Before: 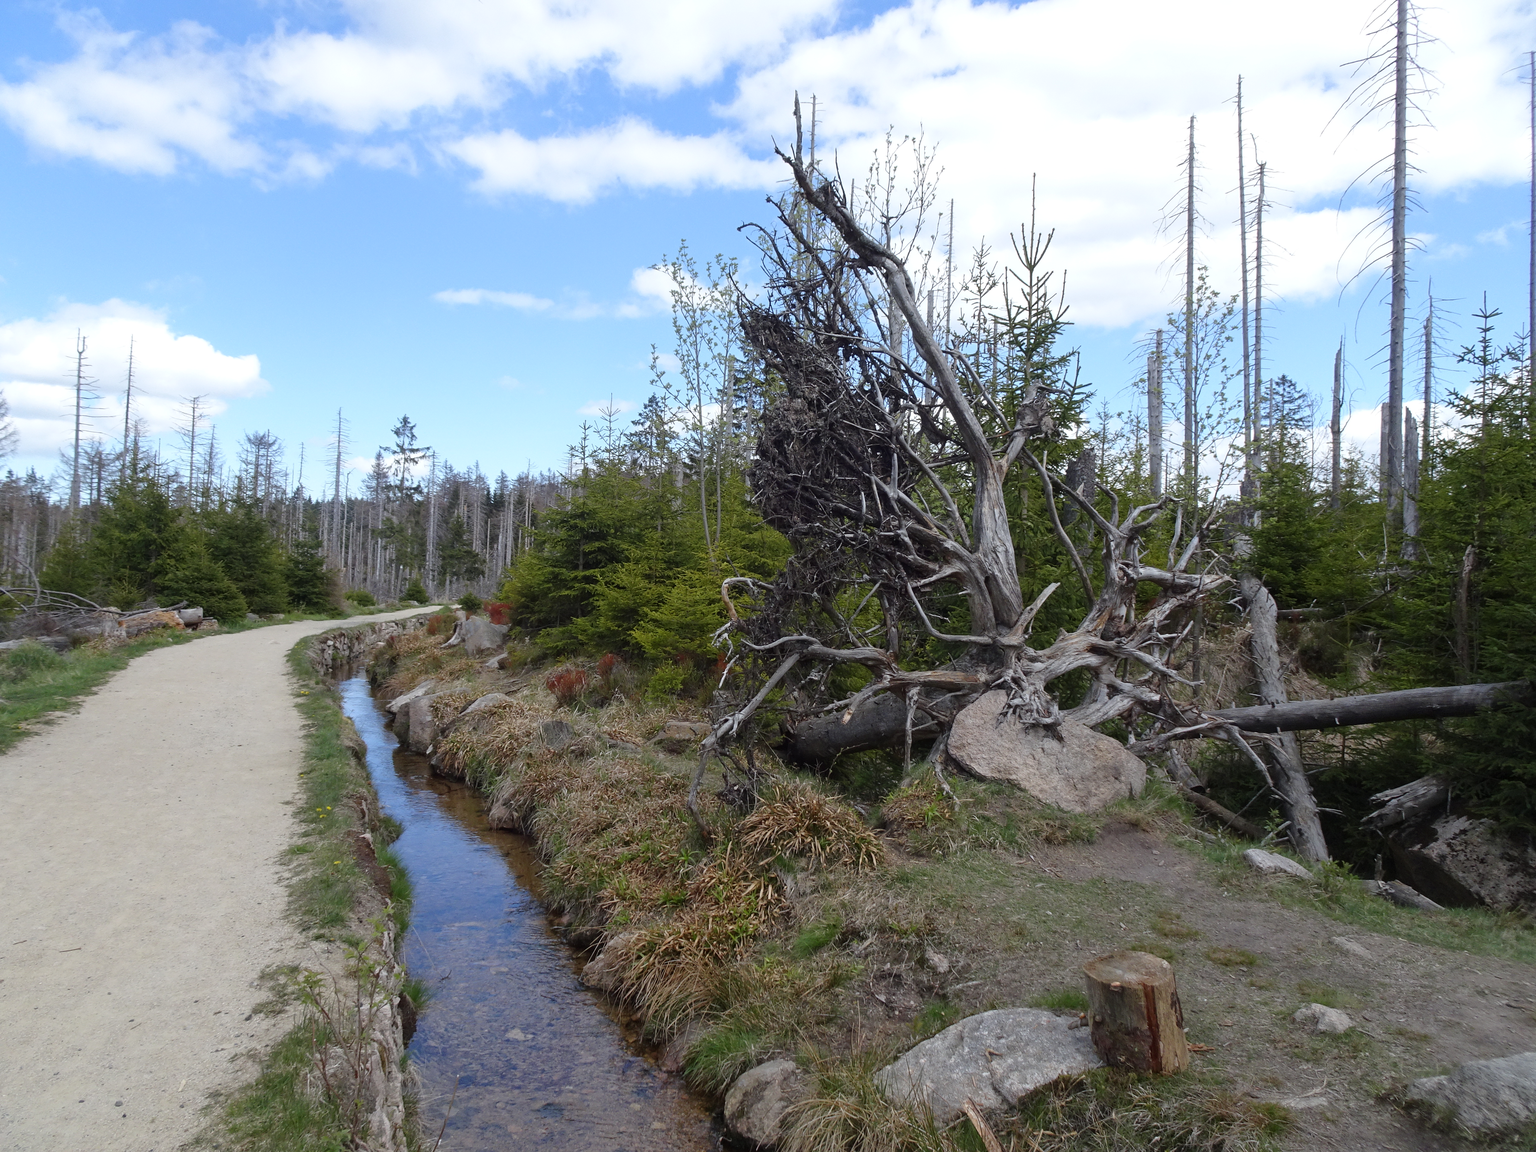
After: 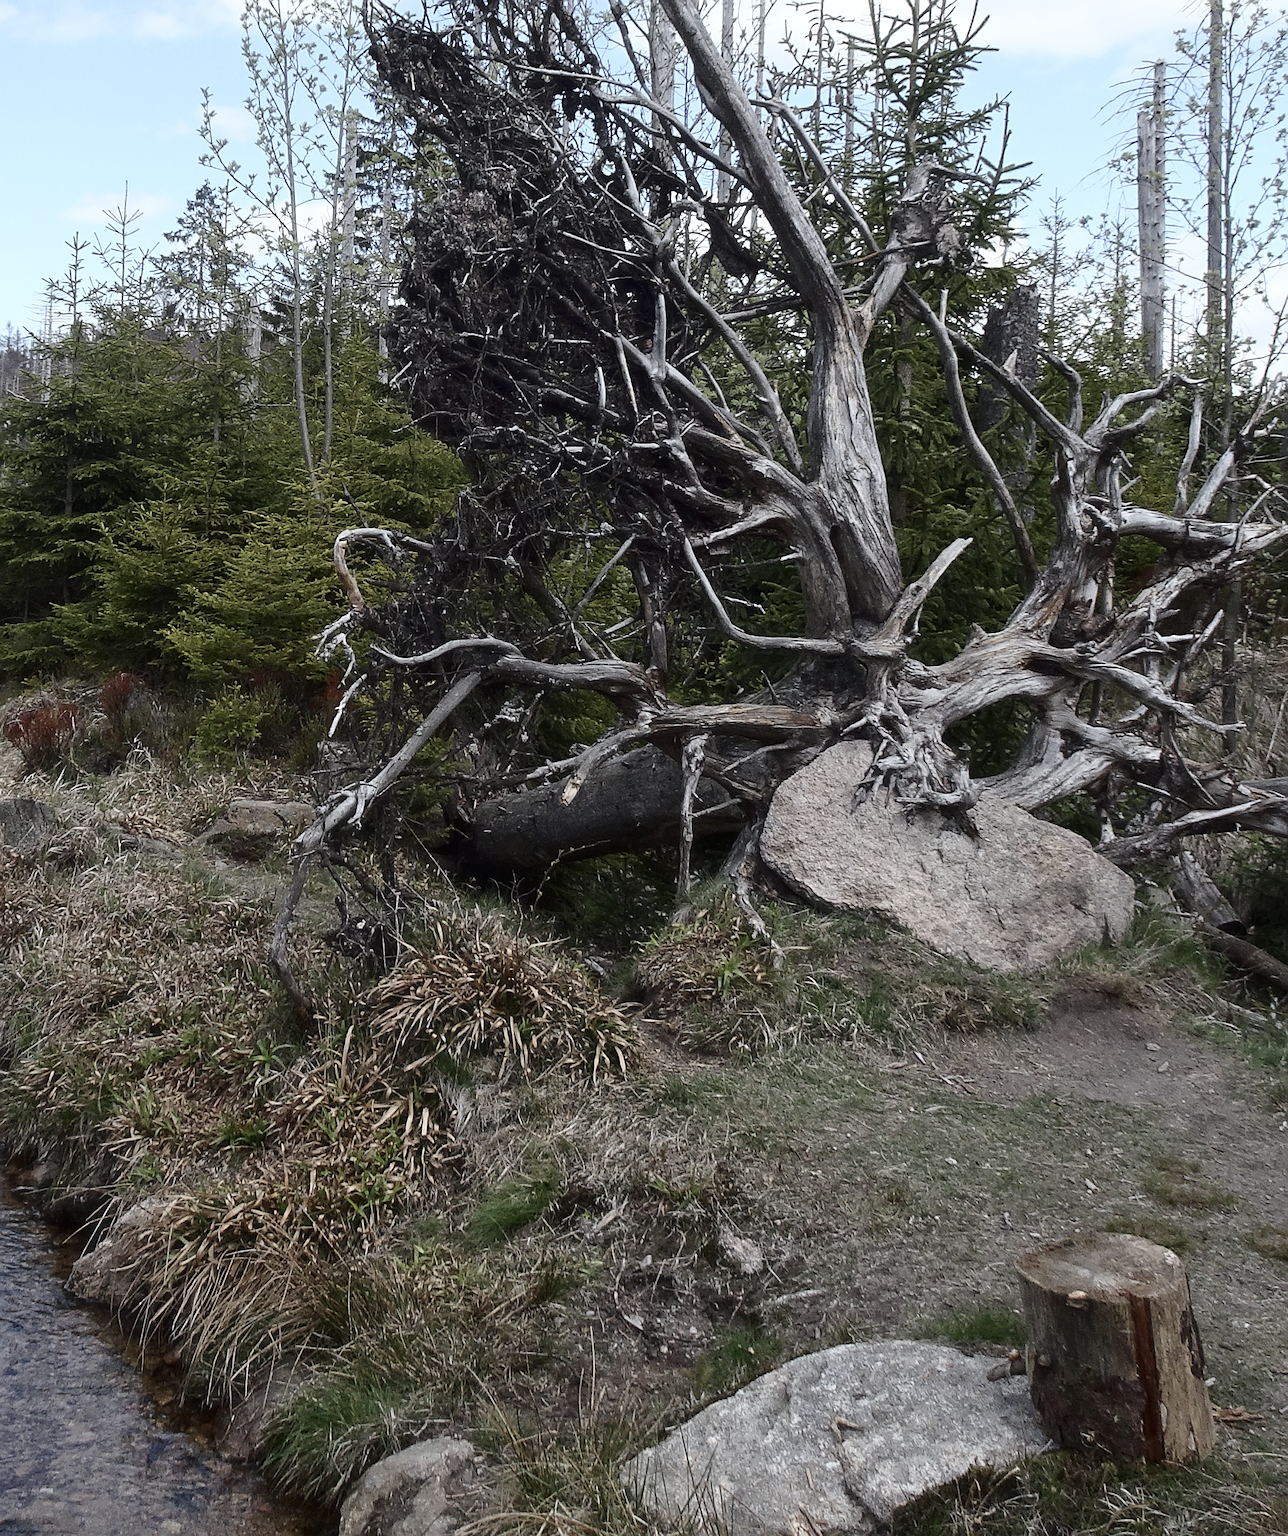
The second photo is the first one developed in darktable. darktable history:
crop: left 35.463%, top 25.823%, right 20.071%, bottom 3.456%
sharpen: on, module defaults
haze removal: strength -0.104, compatibility mode true, adaptive false
contrast brightness saturation: contrast 0.248, saturation -0.316
